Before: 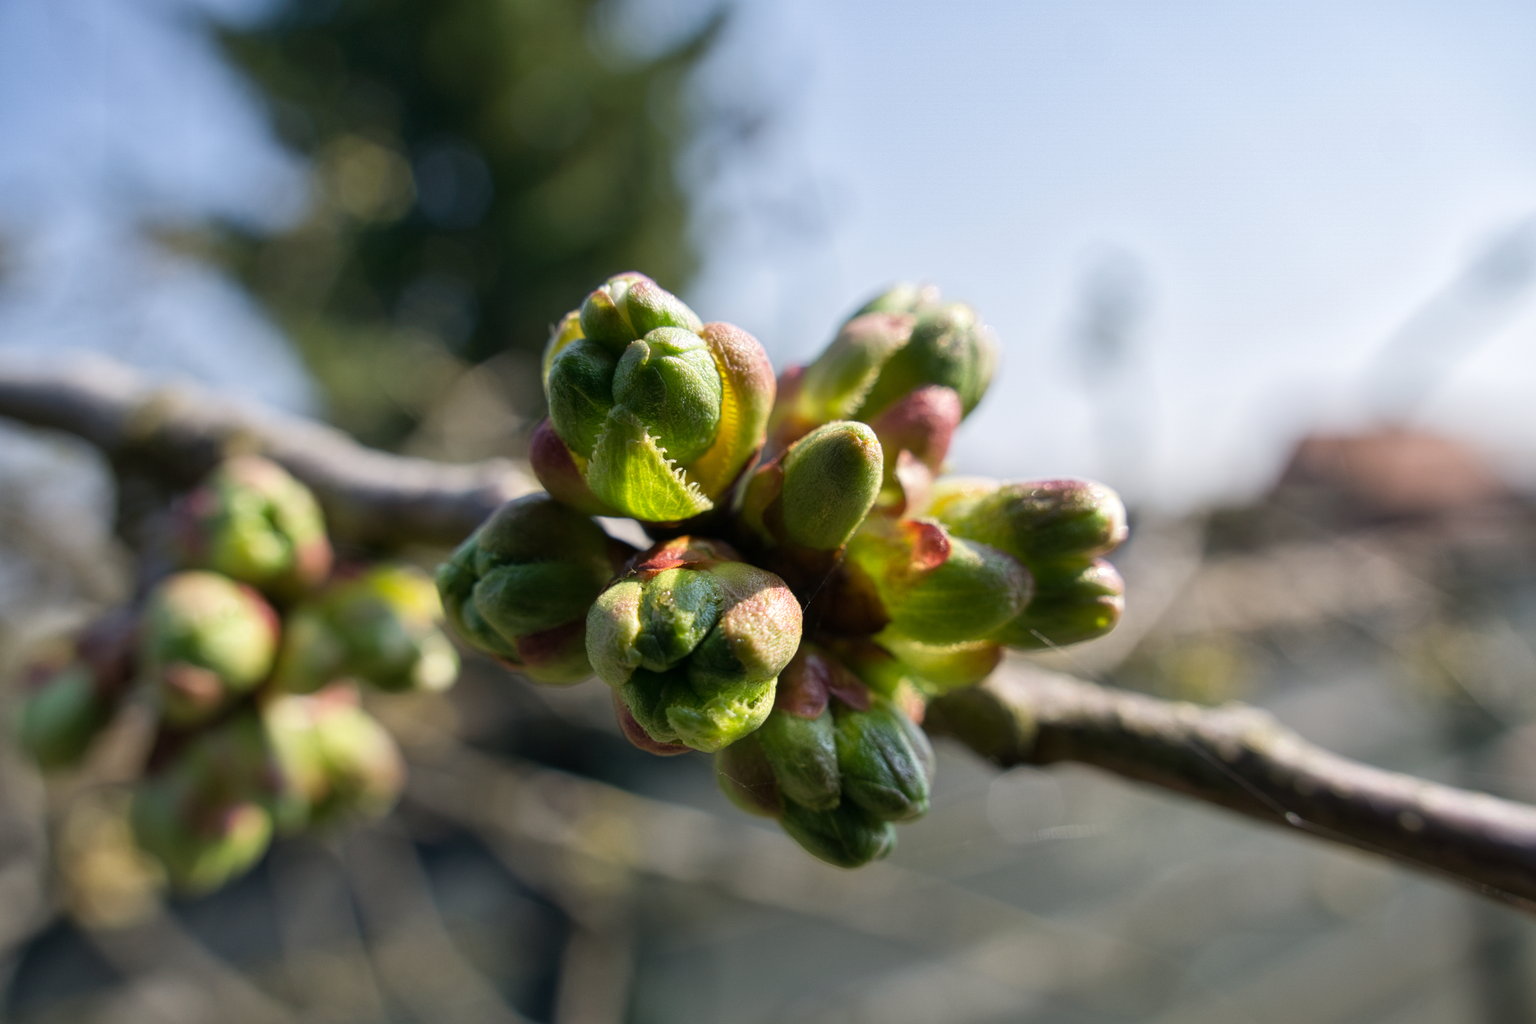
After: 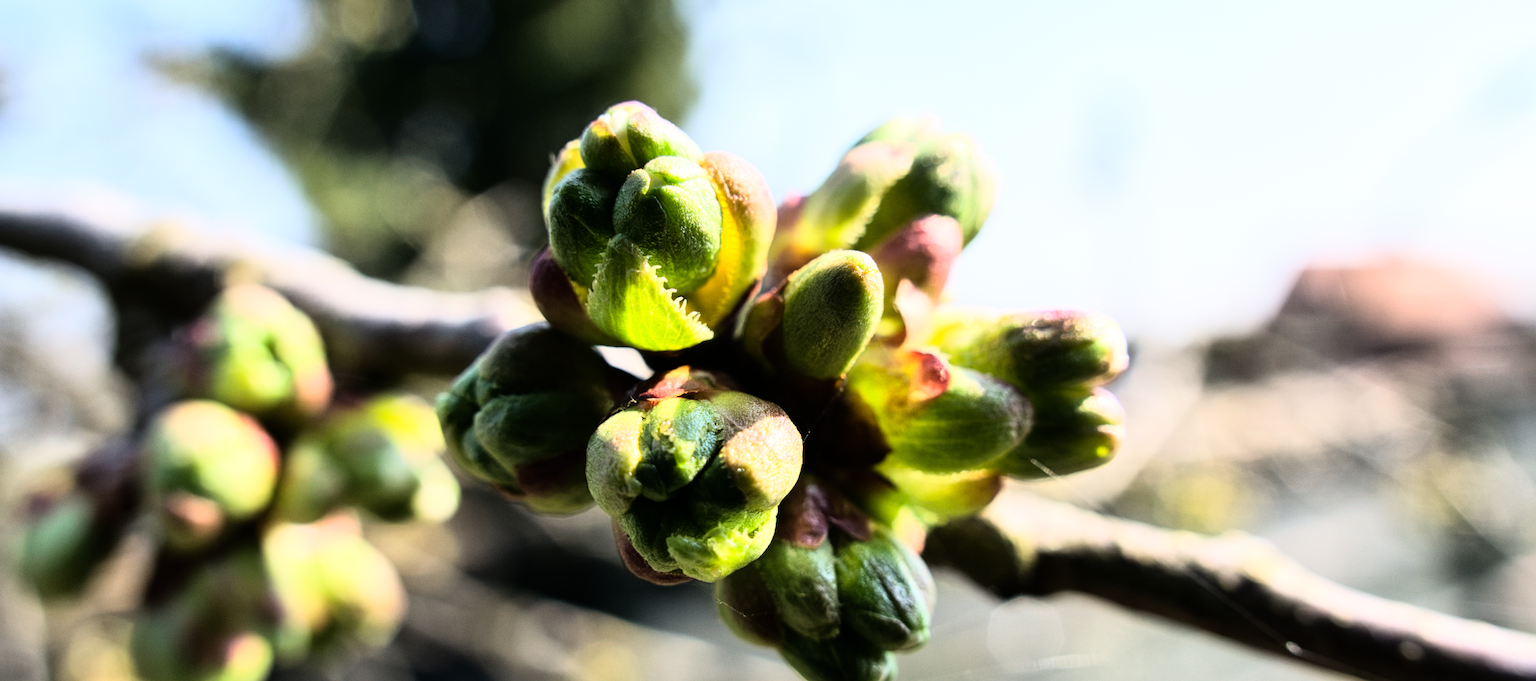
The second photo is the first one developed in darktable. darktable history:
crop: top 16.727%, bottom 16.727%
rgb curve: curves: ch0 [(0, 0) (0.21, 0.15) (0.24, 0.21) (0.5, 0.75) (0.75, 0.96) (0.89, 0.99) (1, 1)]; ch1 [(0, 0.02) (0.21, 0.13) (0.25, 0.2) (0.5, 0.67) (0.75, 0.9) (0.89, 0.97) (1, 1)]; ch2 [(0, 0.02) (0.21, 0.13) (0.25, 0.2) (0.5, 0.67) (0.75, 0.9) (0.89, 0.97) (1, 1)], compensate middle gray true
